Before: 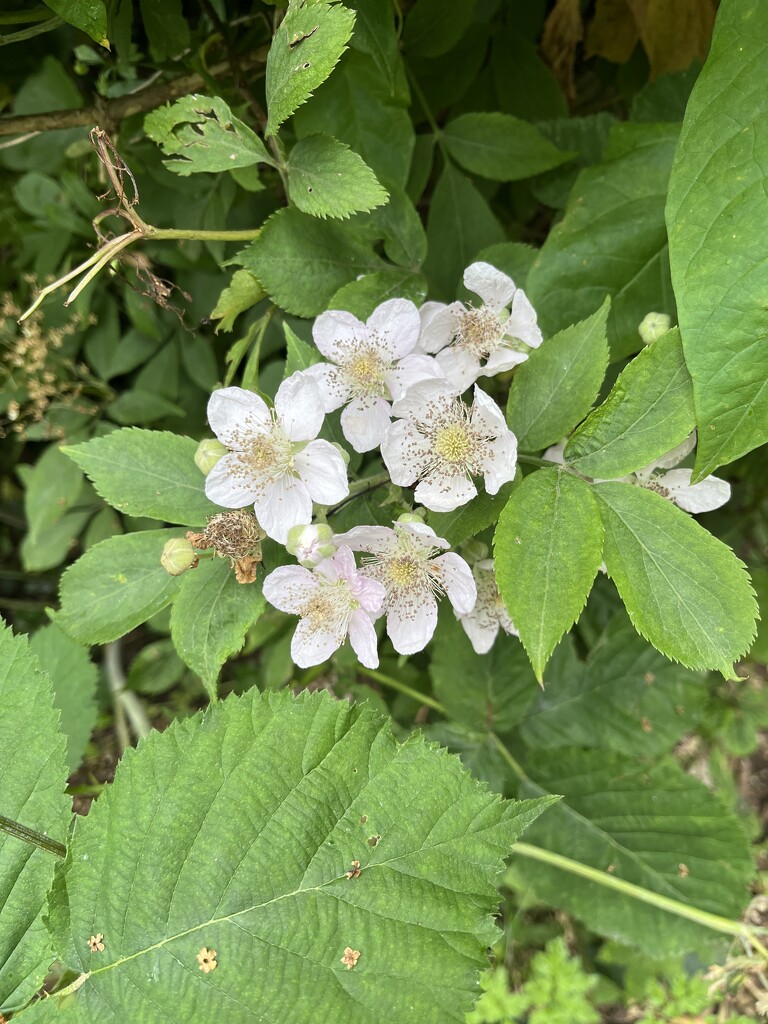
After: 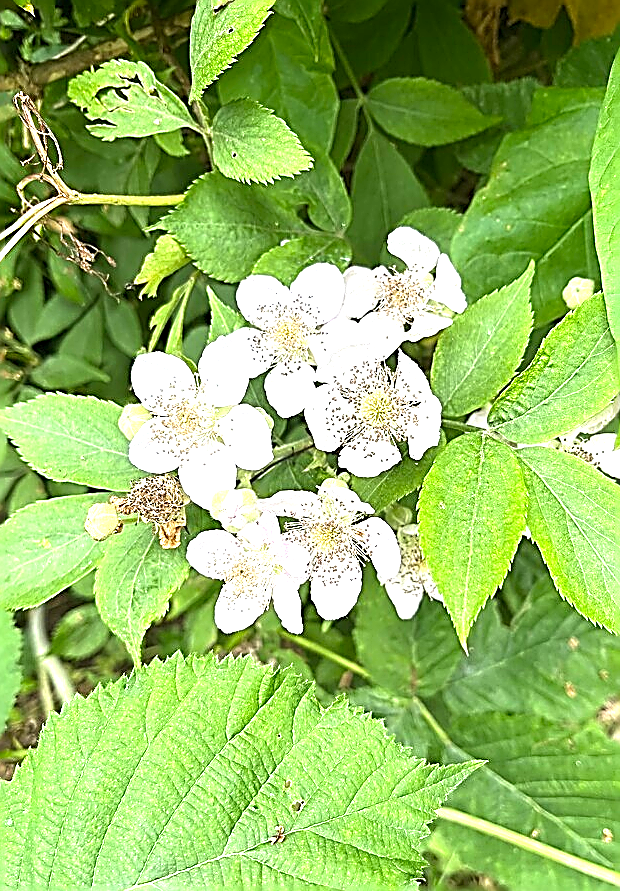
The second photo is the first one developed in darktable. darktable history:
sharpen: amount 1.988
crop: left 9.926%, top 3.471%, right 9.276%, bottom 9.437%
exposure: exposure 1.246 EV, compensate exposure bias true, compensate highlight preservation false
